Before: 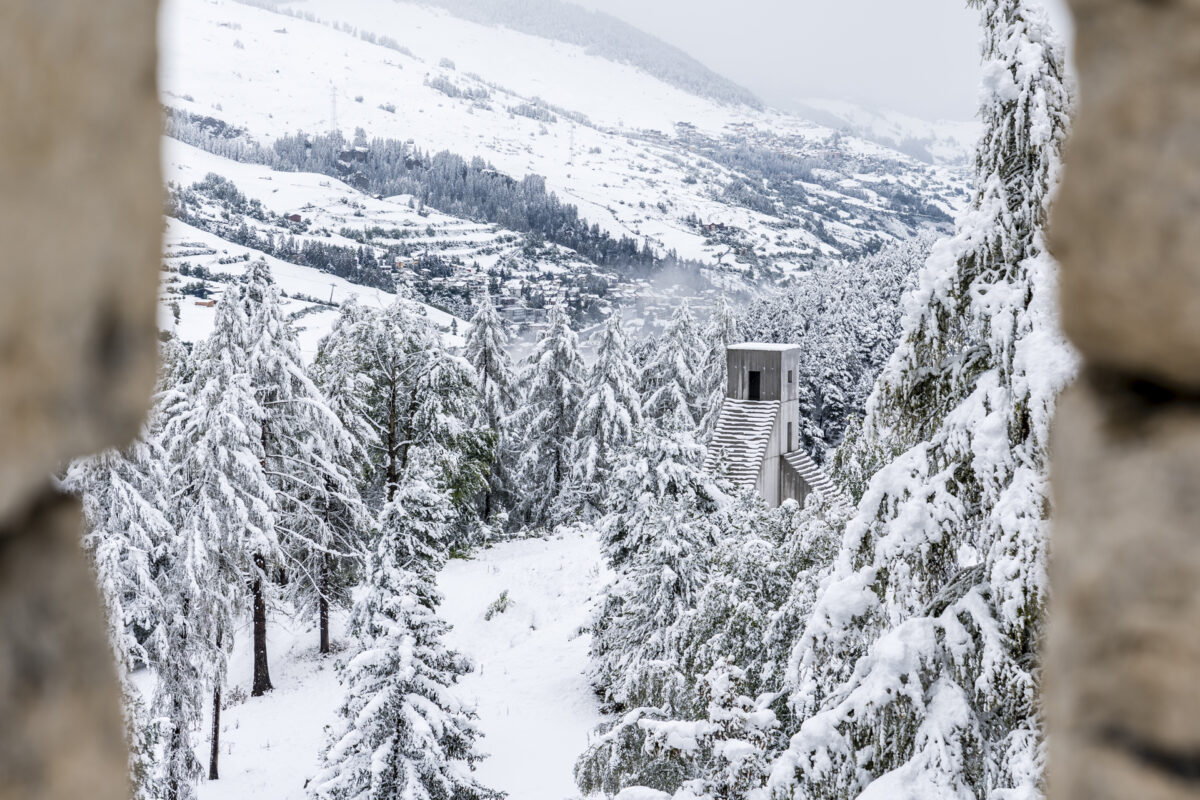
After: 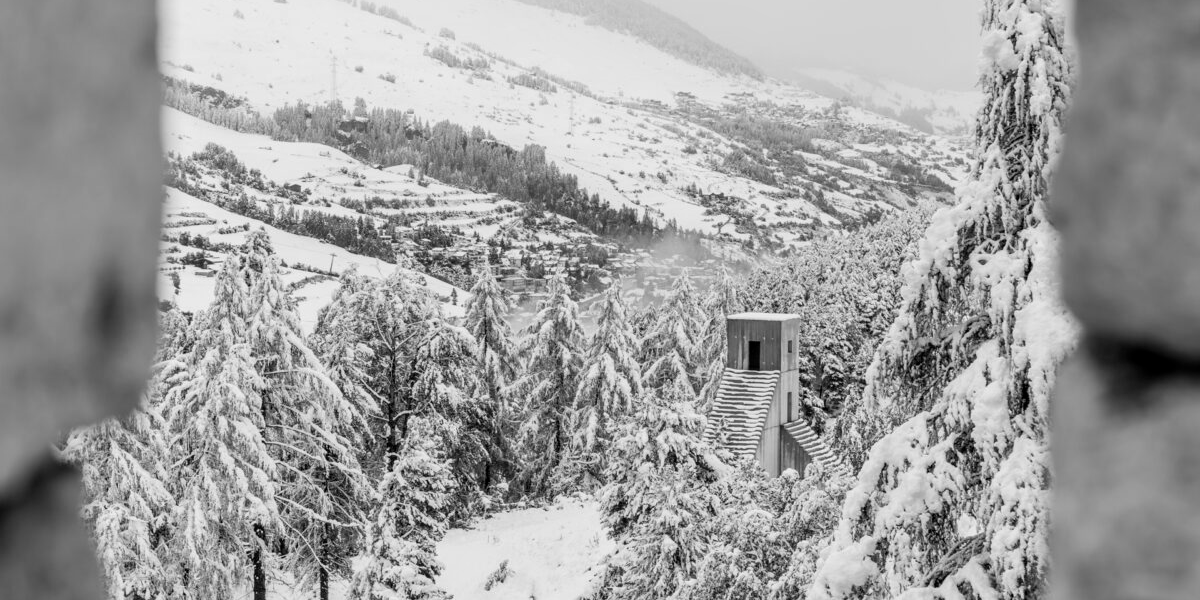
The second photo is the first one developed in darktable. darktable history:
monochrome: a 30.25, b 92.03
crop: top 3.857%, bottom 21.132%
